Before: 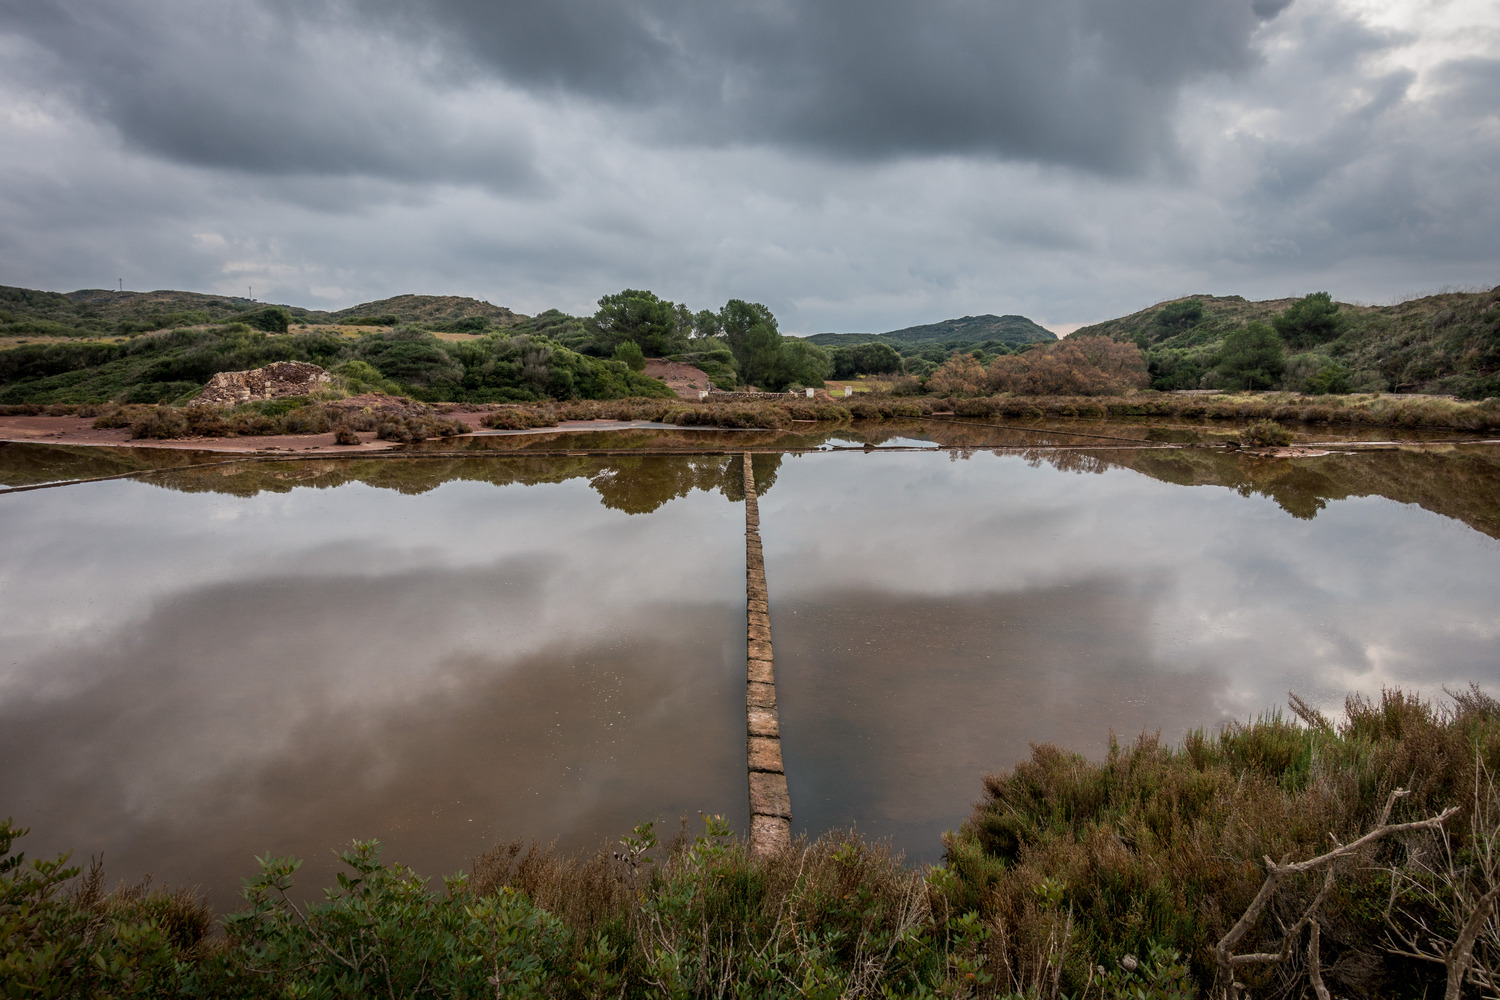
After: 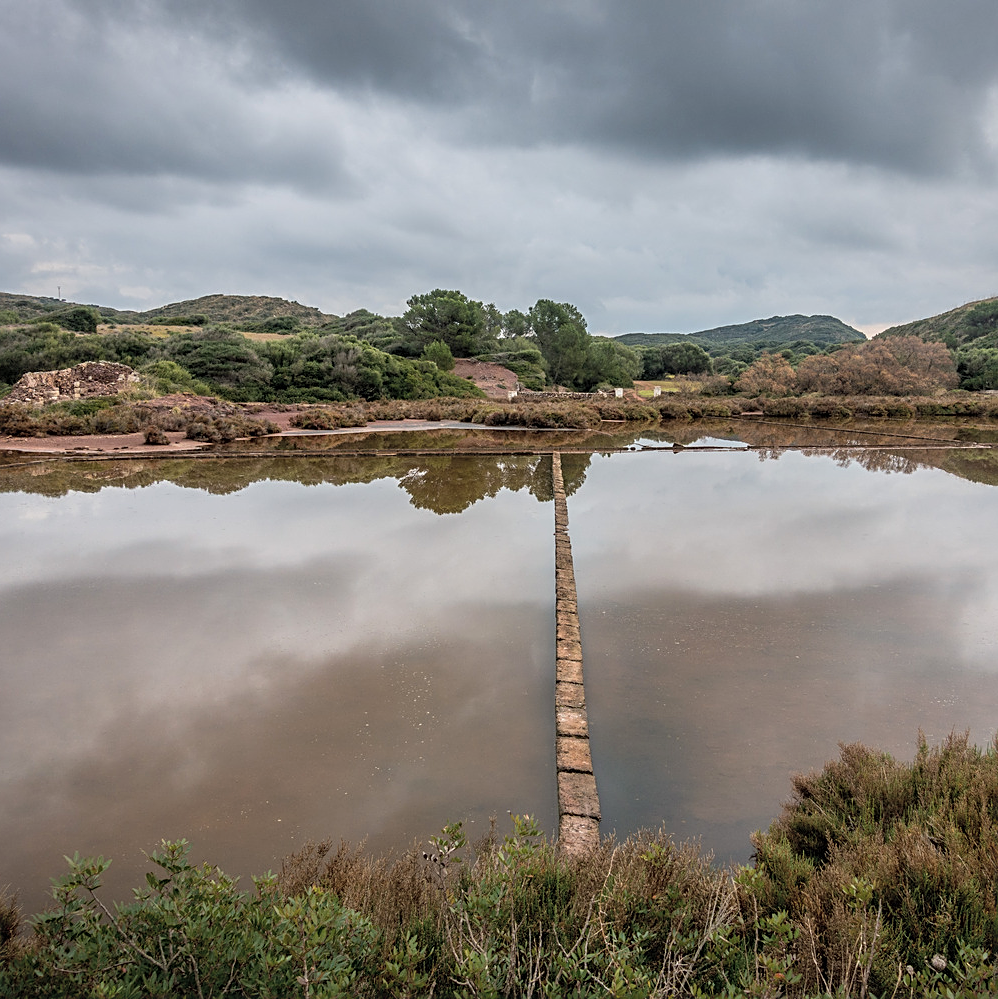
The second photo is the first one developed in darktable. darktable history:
crop and rotate: left 12.8%, right 20.612%
sharpen: on, module defaults
shadows and highlights: radius 170.52, shadows 26.39, white point adjustment 3.16, highlights -68.5, soften with gaussian
contrast brightness saturation: brightness 0.134
